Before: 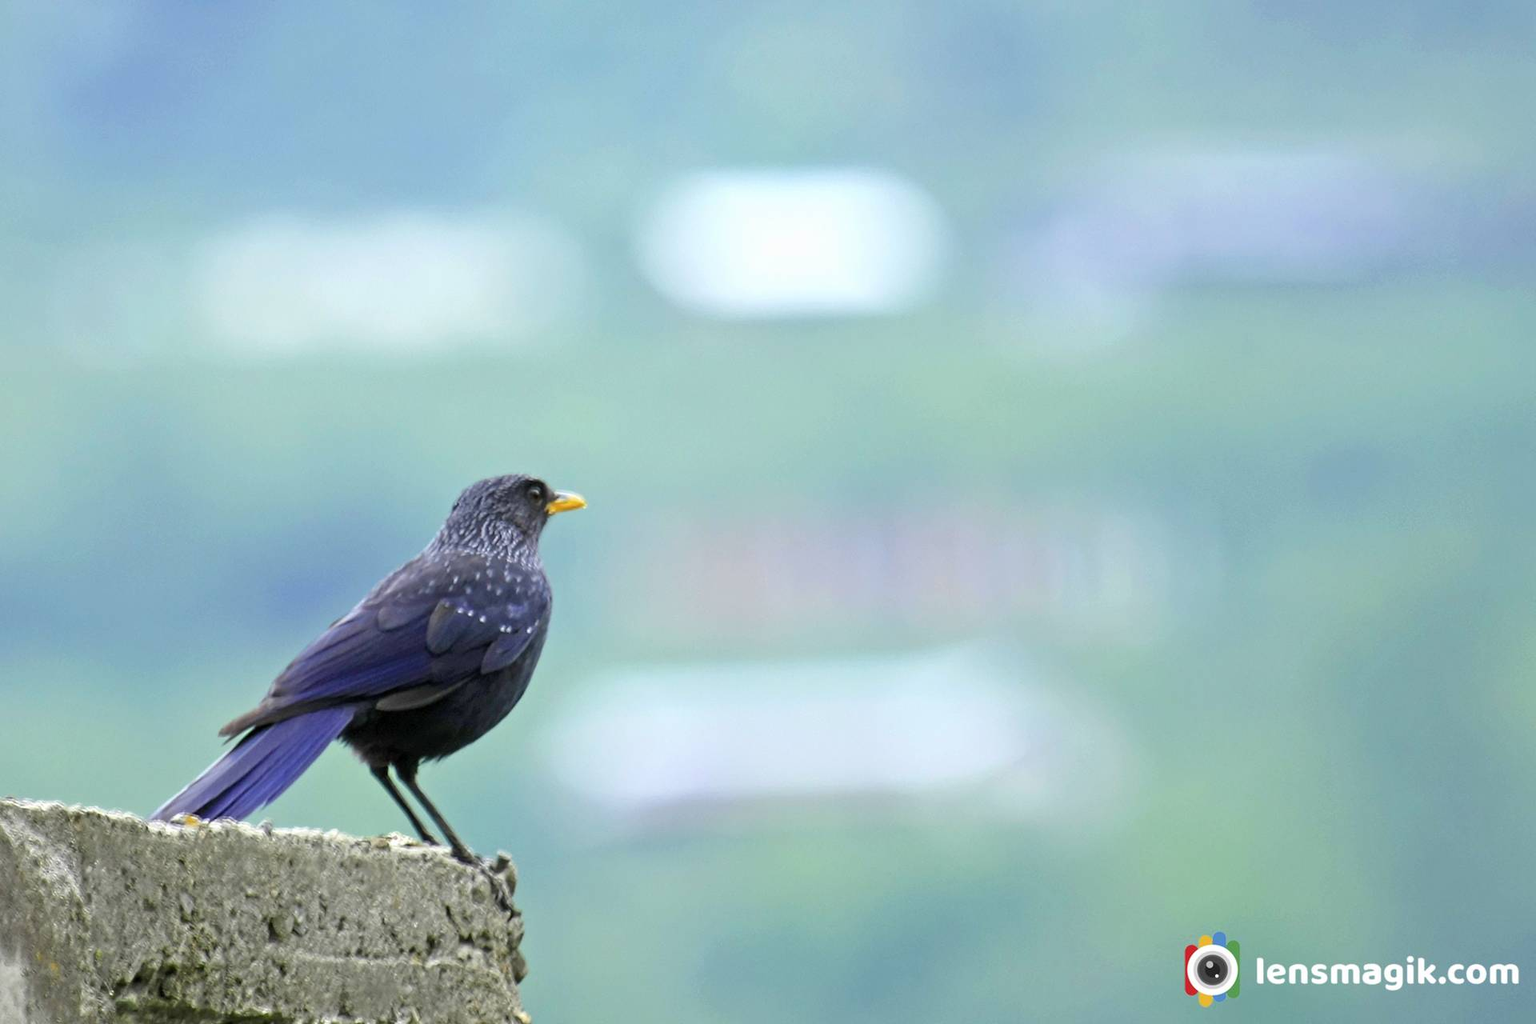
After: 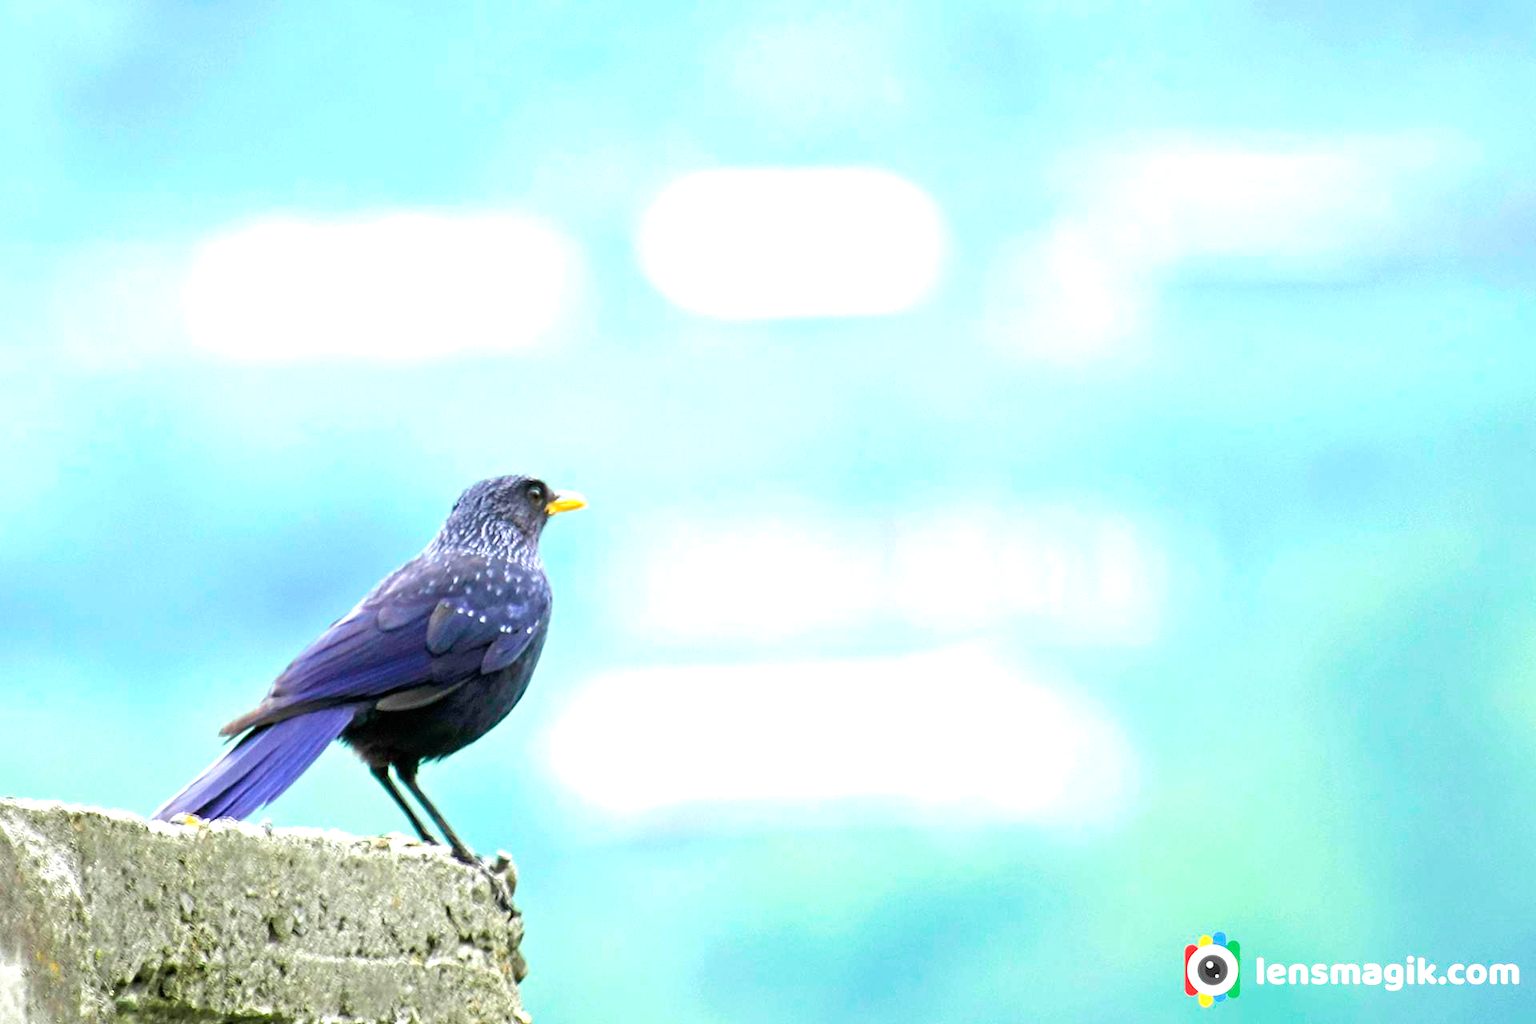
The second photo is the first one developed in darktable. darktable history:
exposure: black level correction 0, exposure 1 EV, compensate exposure bias true, compensate highlight preservation false
velvia: on, module defaults
